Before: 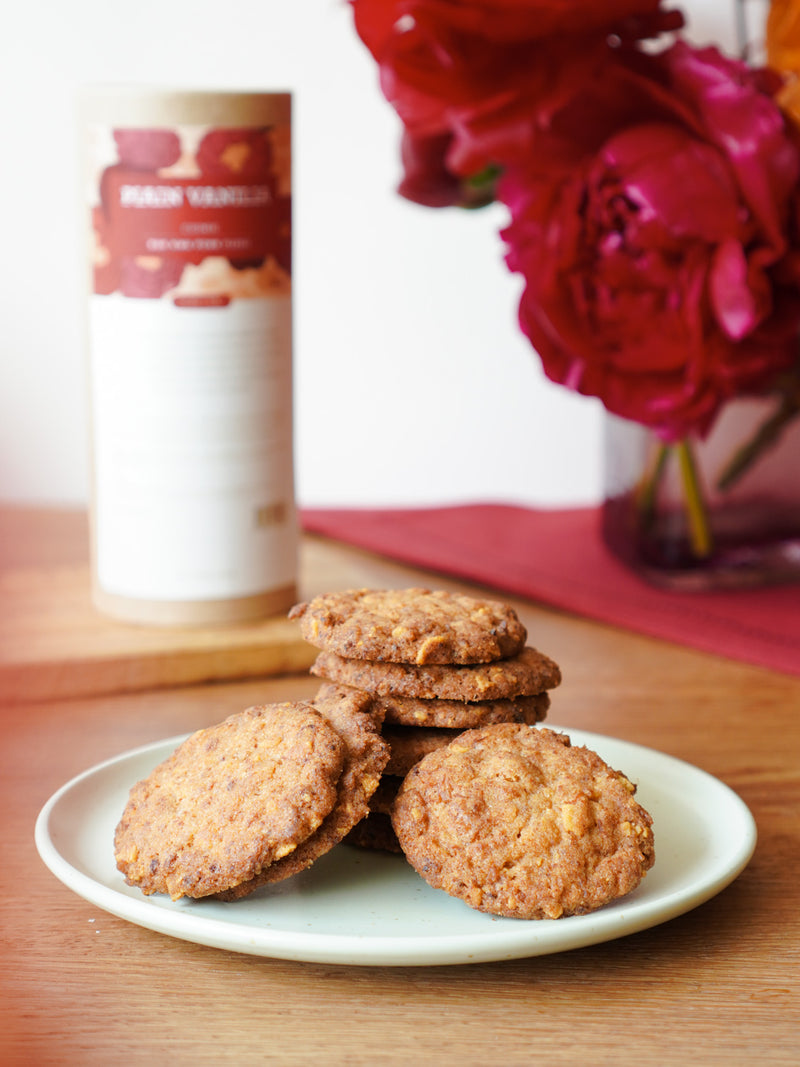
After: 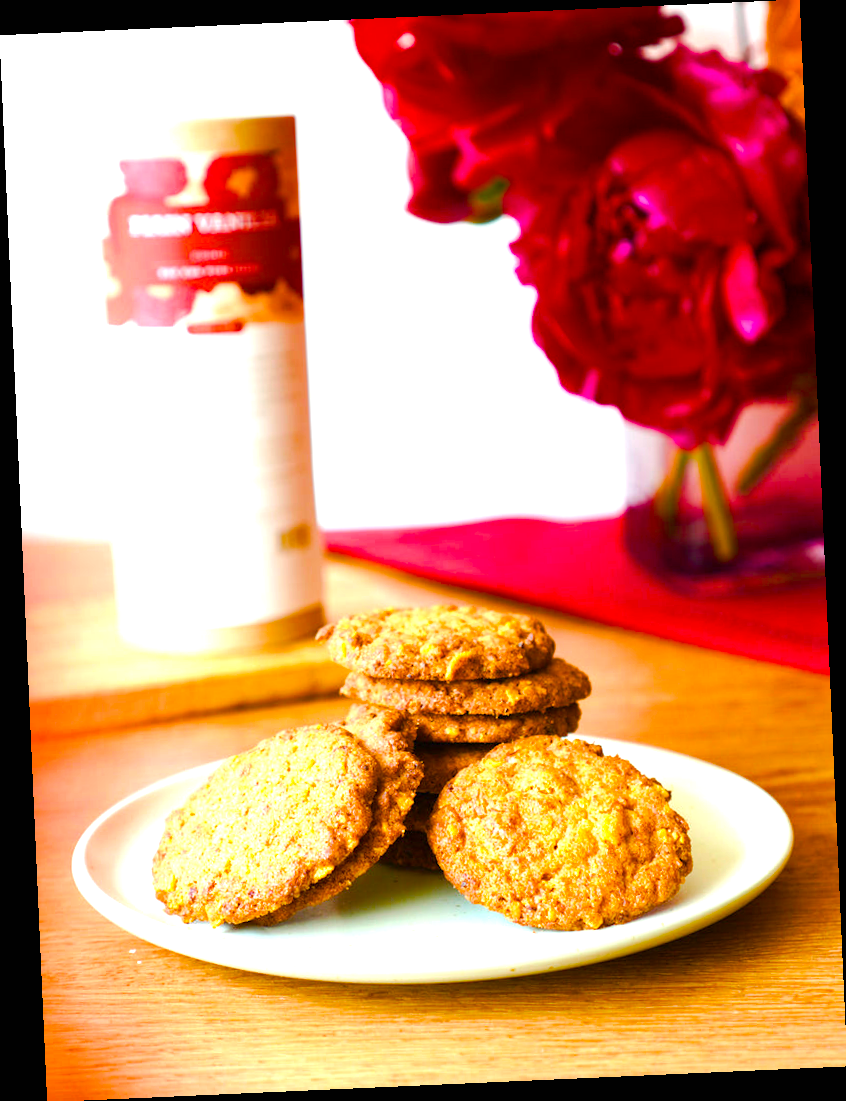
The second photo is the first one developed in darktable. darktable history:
exposure: black level correction 0, exposure 0.5 EV, compensate exposure bias true, compensate highlight preservation false
rotate and perspective: rotation -2.56°, automatic cropping off
color balance rgb: linear chroma grading › shadows 10%, linear chroma grading › highlights 10%, linear chroma grading › global chroma 15%, linear chroma grading › mid-tones 15%, perceptual saturation grading › global saturation 40%, perceptual saturation grading › highlights -25%, perceptual saturation grading › mid-tones 35%, perceptual saturation grading › shadows 35%, perceptual brilliance grading › global brilliance 11.29%, global vibrance 11.29%
